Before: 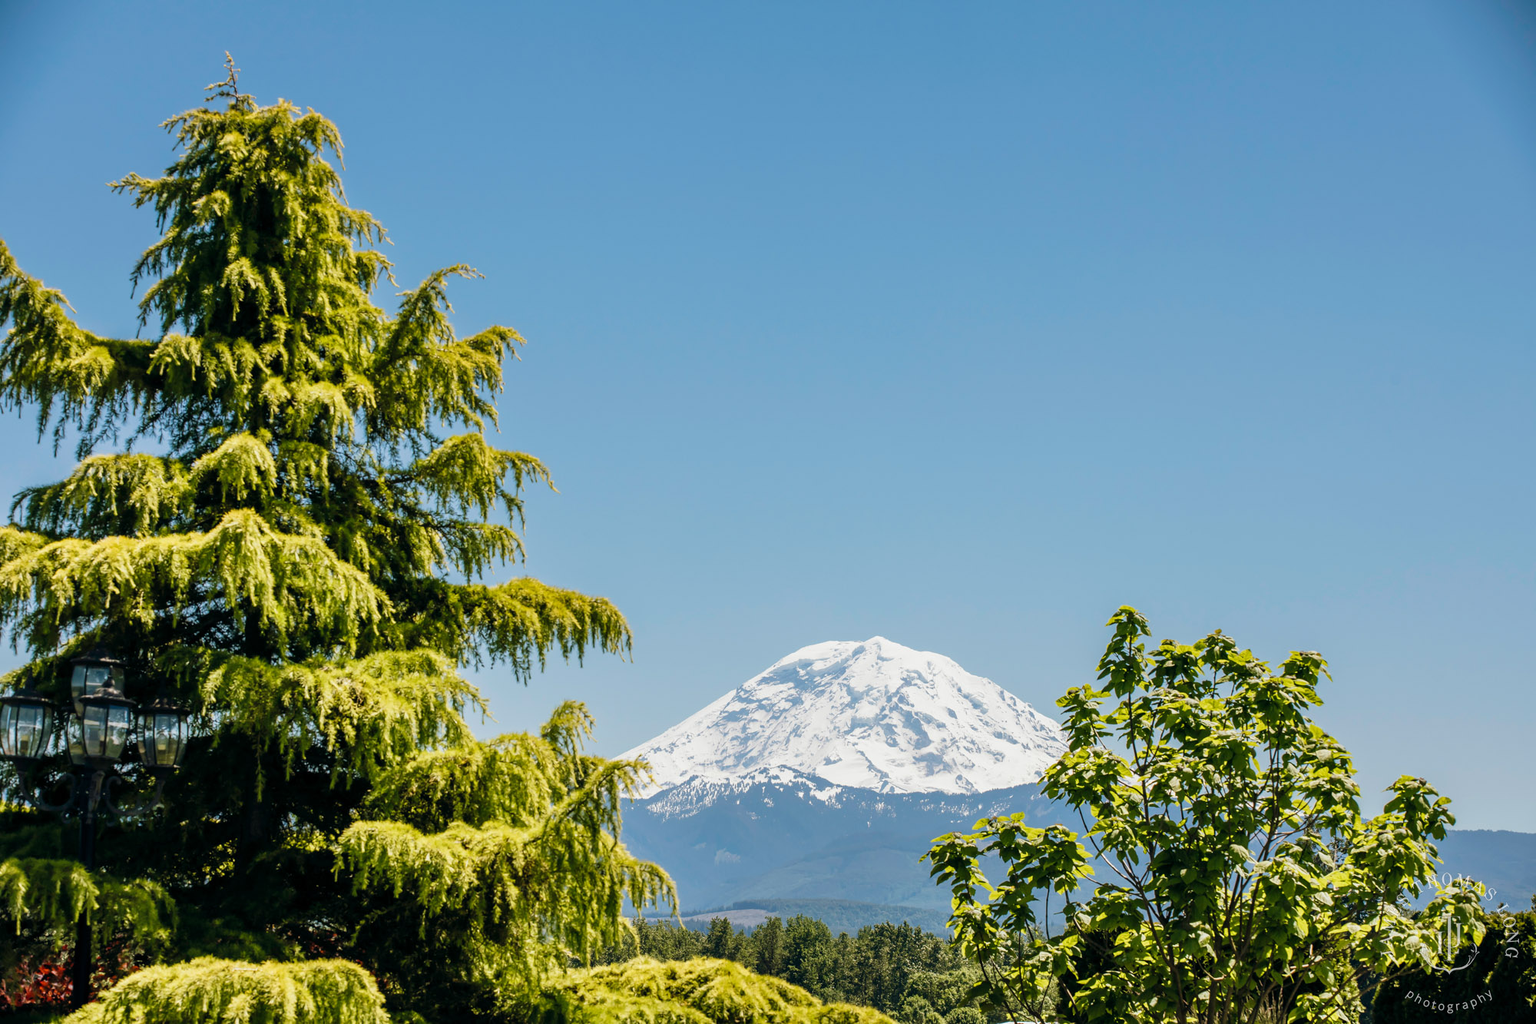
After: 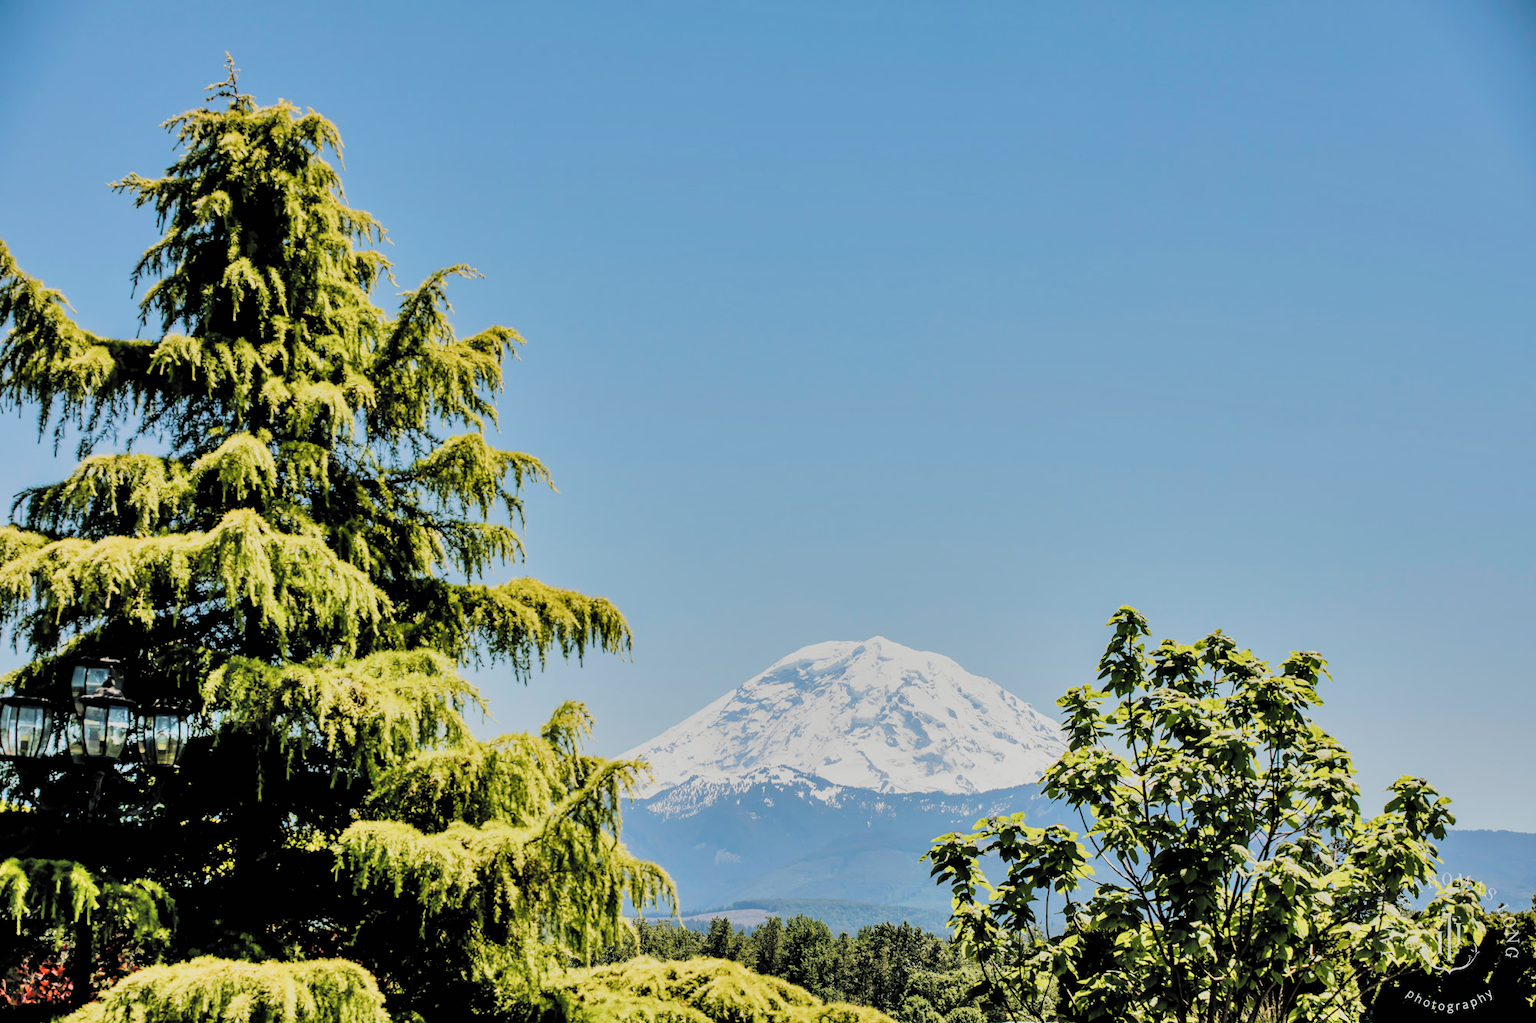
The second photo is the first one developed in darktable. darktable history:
exposure: exposure 0.51 EV, compensate exposure bias true, compensate highlight preservation false
shadows and highlights: low approximation 0.01, soften with gaussian
filmic rgb: black relative exposure -4.16 EV, white relative exposure 5.12 EV, hardness 2.11, contrast 1.165, preserve chrominance RGB euclidean norm, color science v5 (2021), contrast in shadows safe, contrast in highlights safe
